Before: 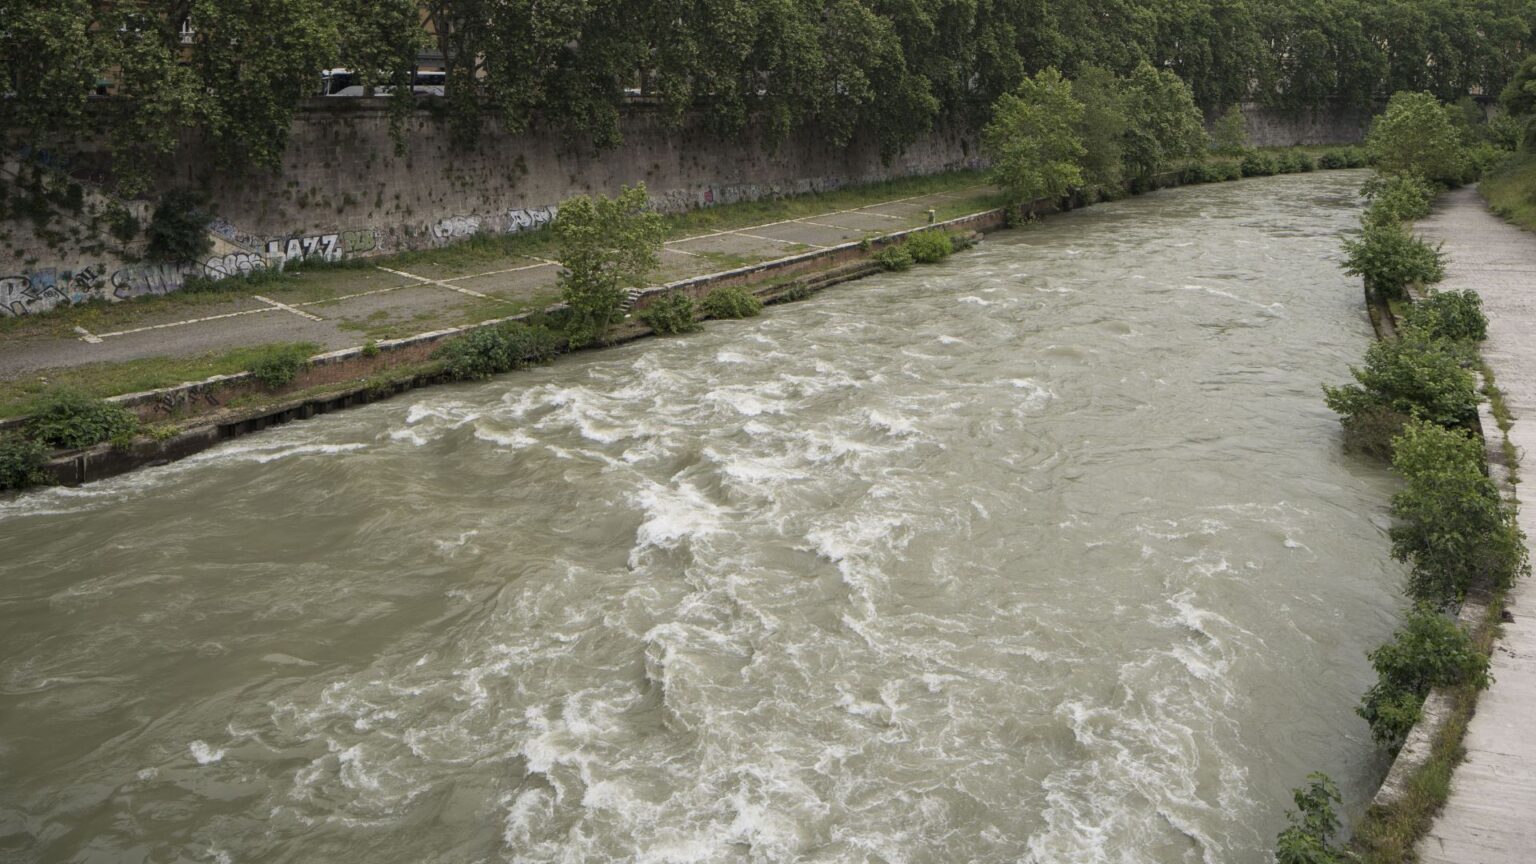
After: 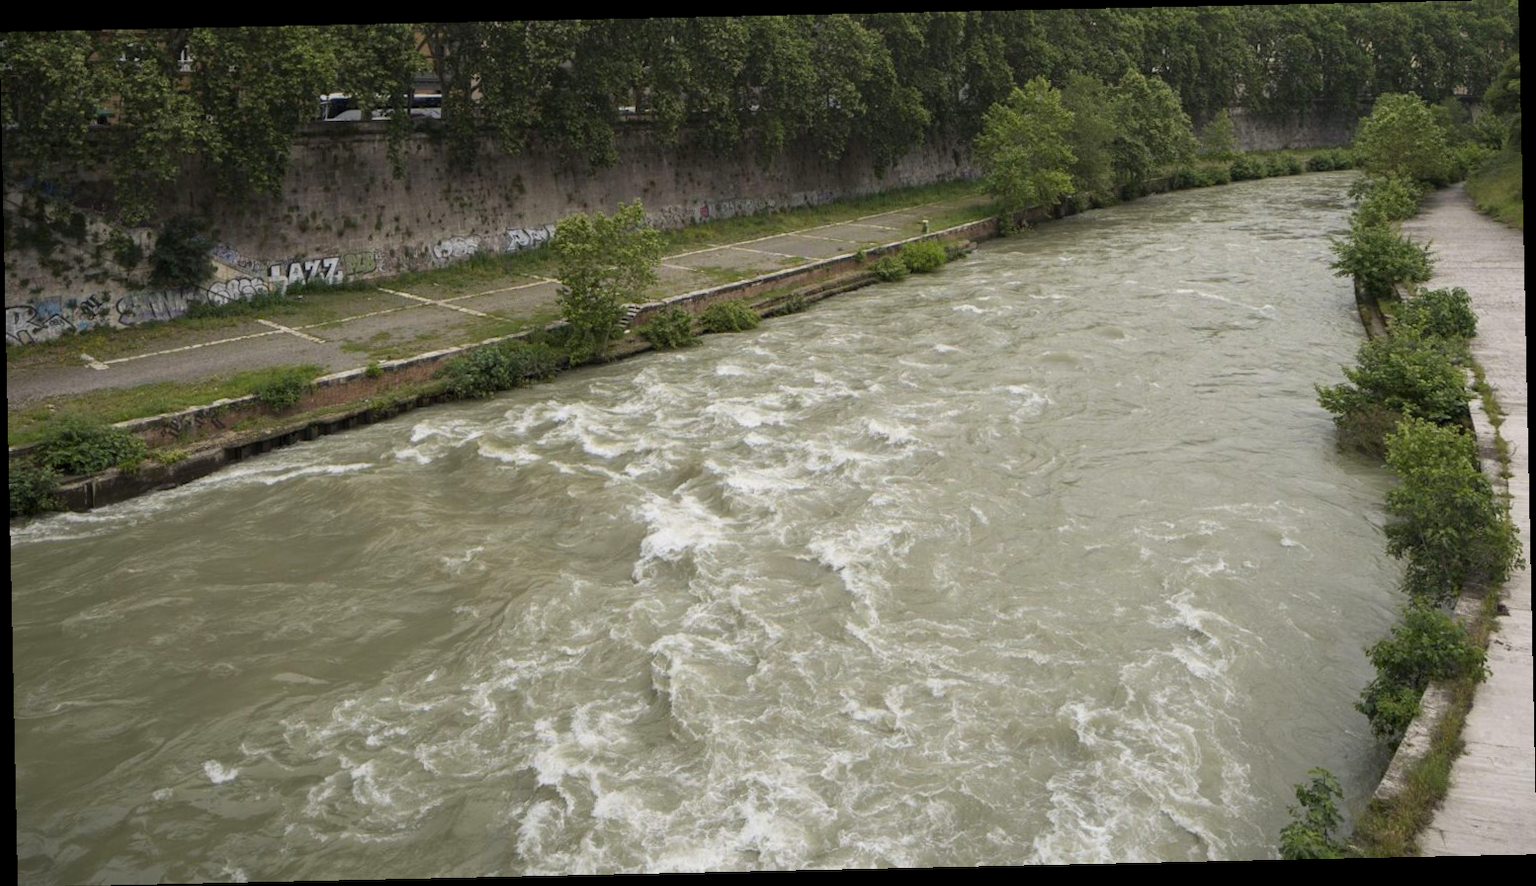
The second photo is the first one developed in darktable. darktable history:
contrast brightness saturation: contrast 0.04, saturation 0.16
rotate and perspective: rotation -1.24°, automatic cropping off
